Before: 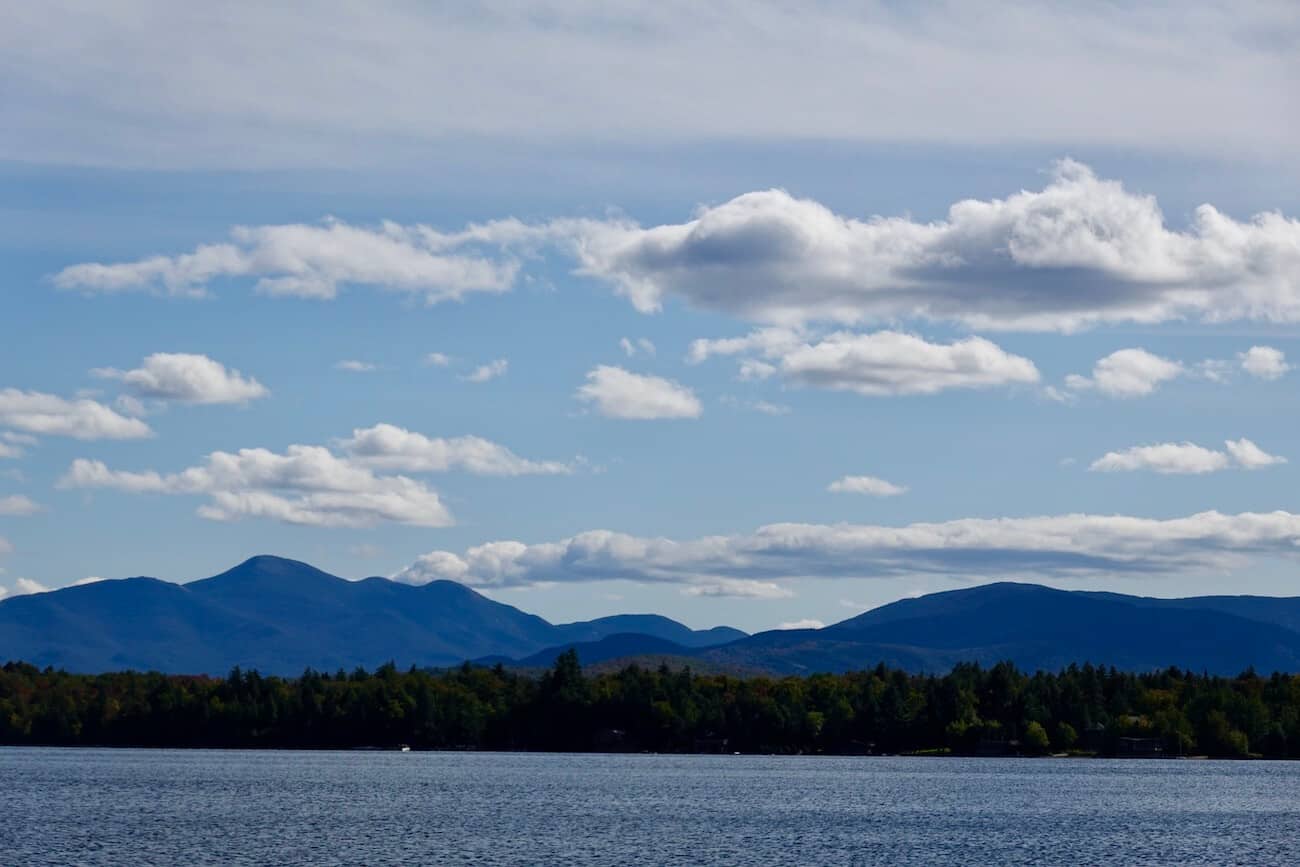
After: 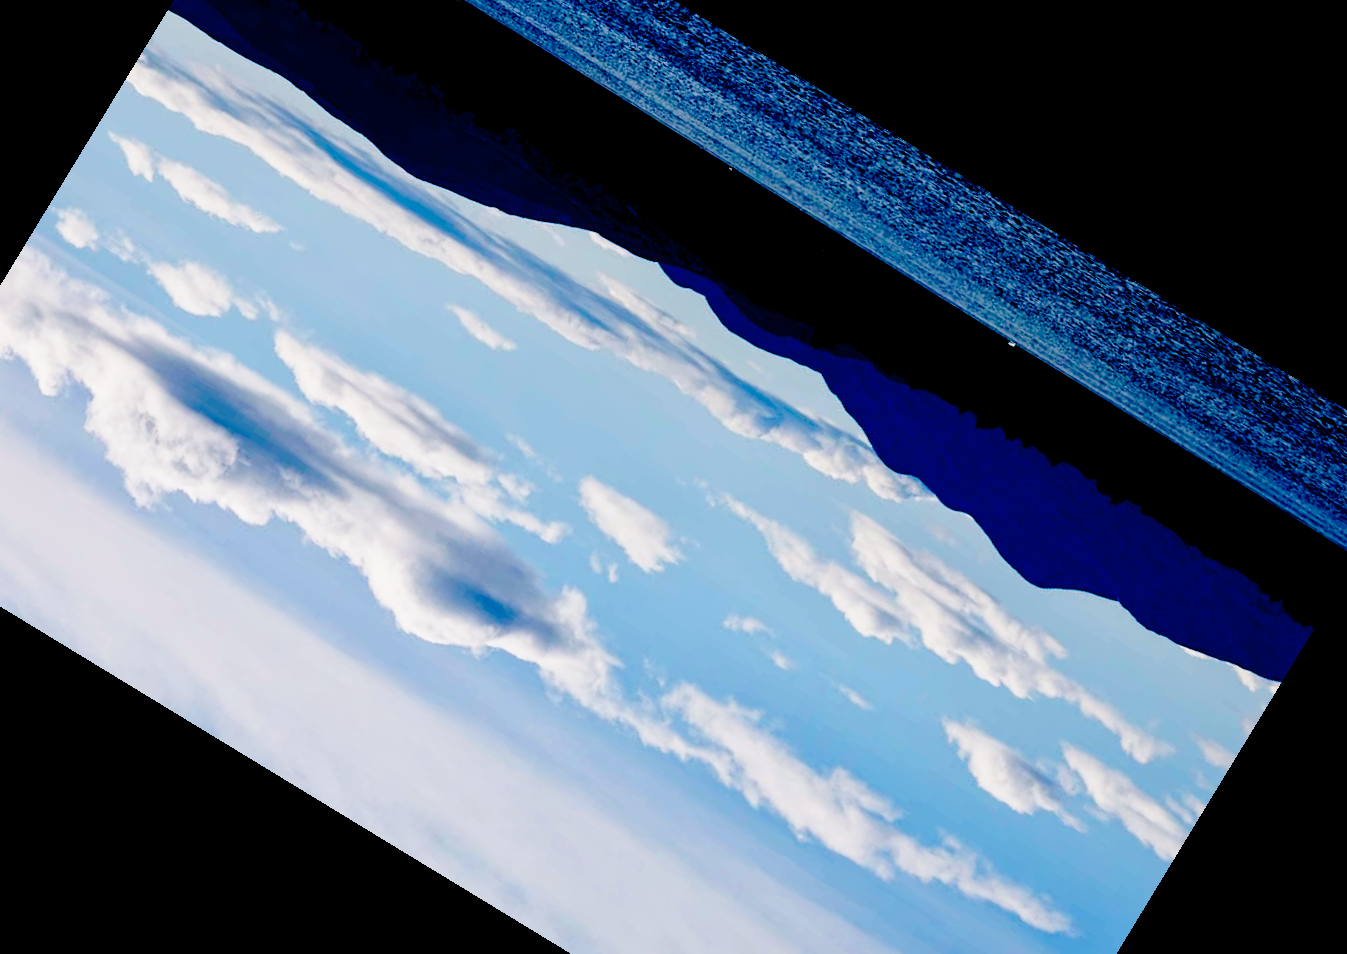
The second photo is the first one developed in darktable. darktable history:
crop and rotate: angle 148.68°, left 9.111%, top 15.603%, right 4.588%, bottom 17.041%
base curve: curves: ch0 [(0, 0) (0.028, 0.03) (0.121, 0.232) (0.46, 0.748) (0.859, 0.968) (1, 1)], preserve colors none
exposure: black level correction 0.1, exposure -0.092 EV, compensate highlight preservation false
color balance rgb: shadows lift › hue 87.51°, highlights gain › chroma 1.62%, highlights gain › hue 55.1°, global offset › chroma 0.1%, global offset › hue 253.66°, linear chroma grading › global chroma 0.5%
